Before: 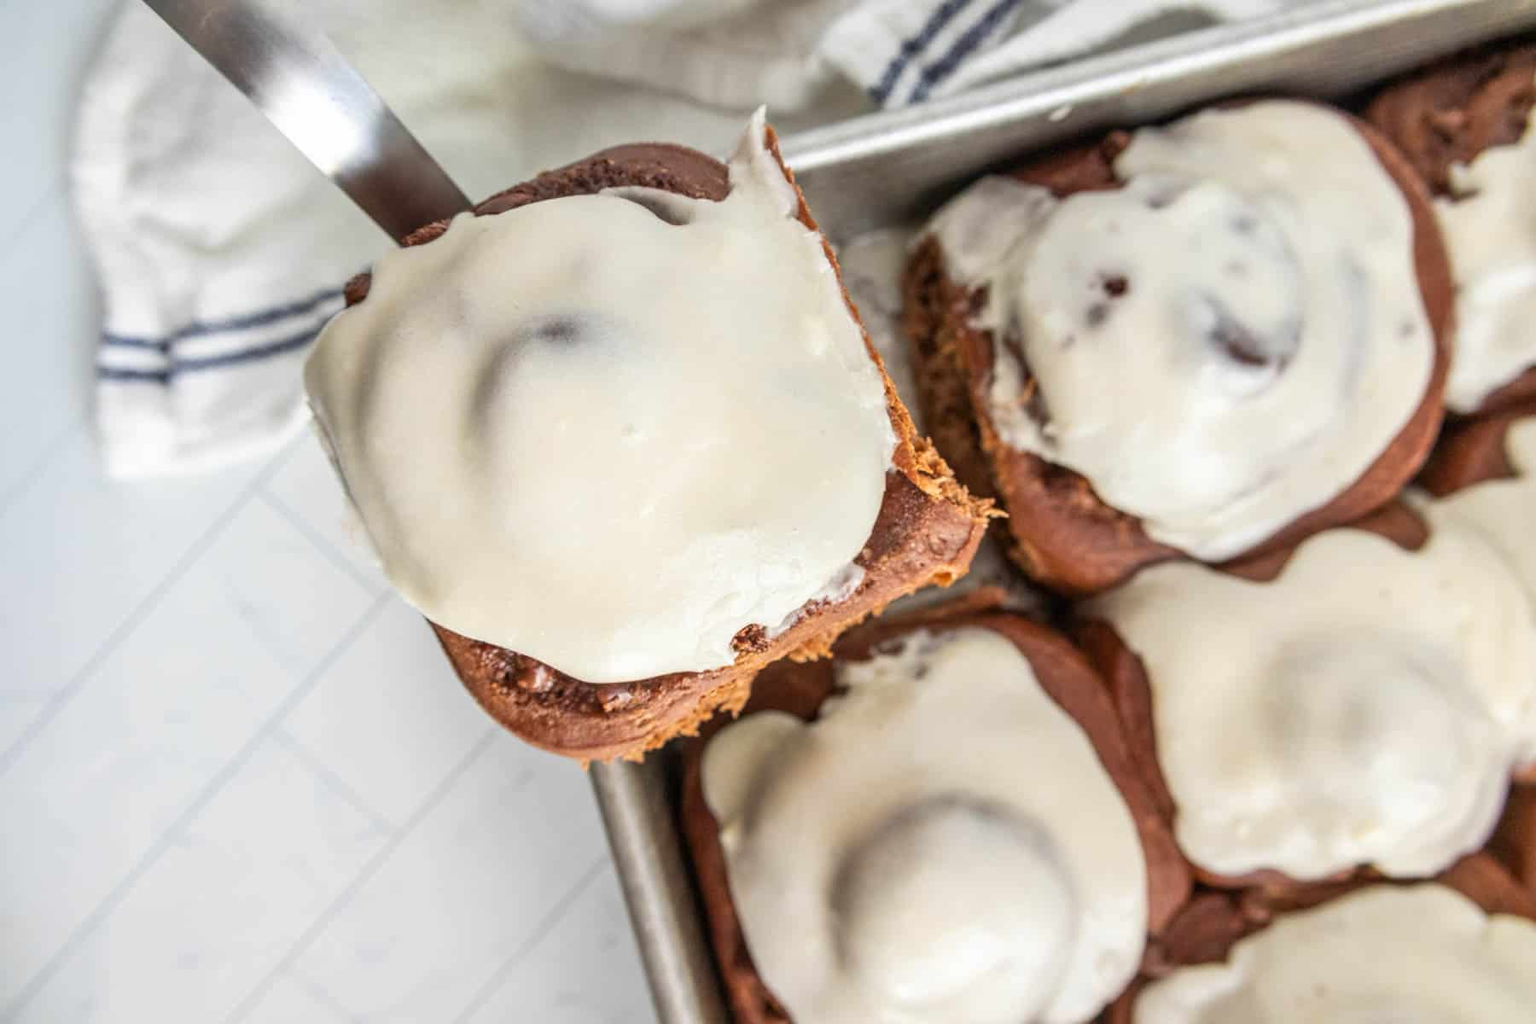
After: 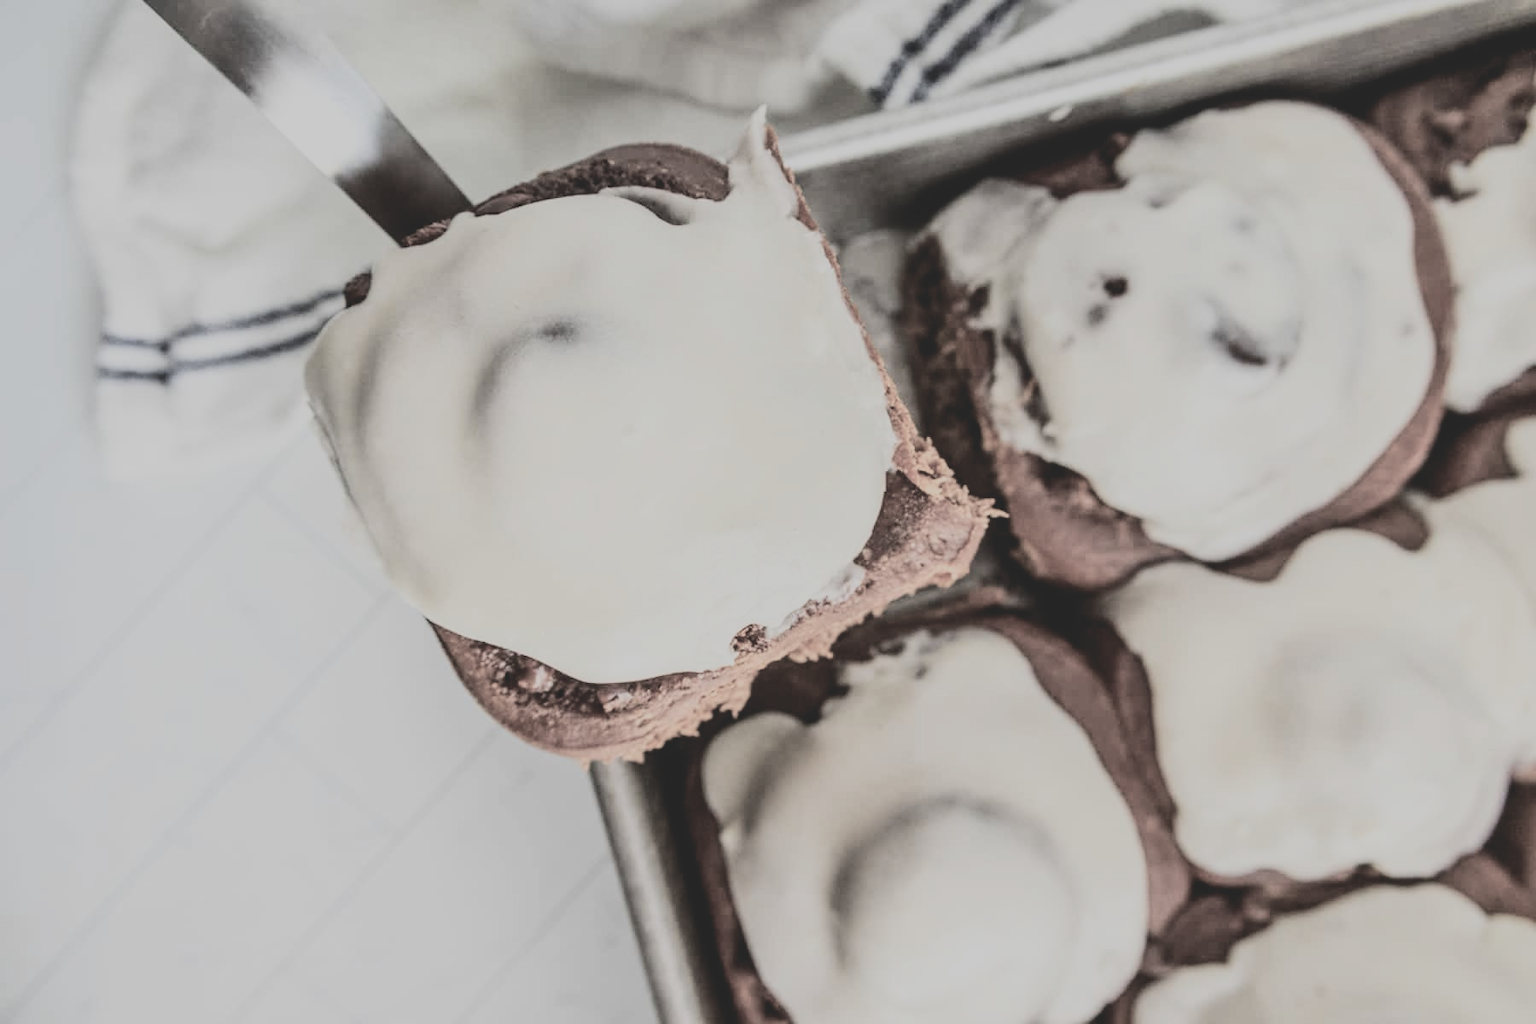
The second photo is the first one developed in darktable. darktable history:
tone curve: curves: ch0 [(0, 0.148) (0.191, 0.225) (0.712, 0.695) (0.864, 0.797) (1, 0.839)], color space Lab, independent channels, preserve colors none
filmic rgb: black relative exposure -5.08 EV, white relative exposure 3.95 EV, hardness 2.88, contrast 1.298, highlights saturation mix -30.29%, color science v4 (2020)
